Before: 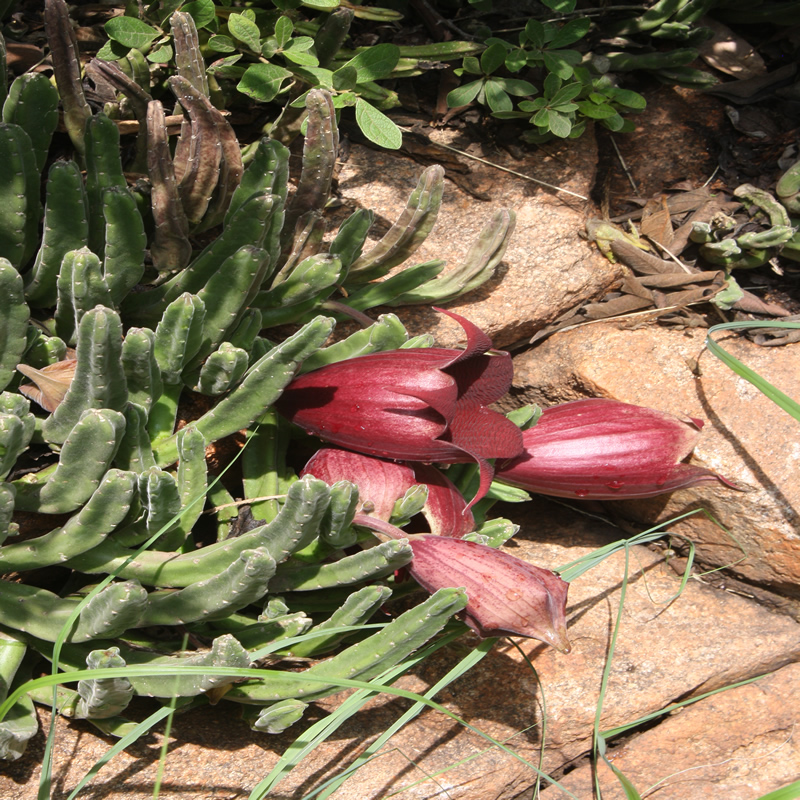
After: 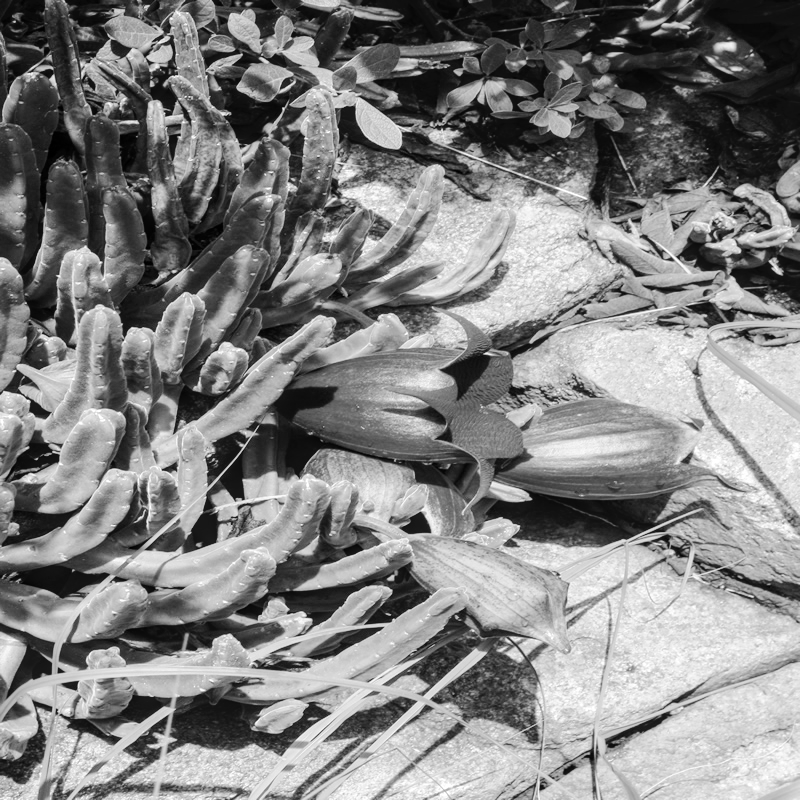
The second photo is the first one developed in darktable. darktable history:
tone curve: curves: ch0 [(0, 0) (0.003, 0.014) (0.011, 0.017) (0.025, 0.023) (0.044, 0.035) (0.069, 0.04) (0.1, 0.062) (0.136, 0.099) (0.177, 0.152) (0.224, 0.214) (0.277, 0.291) (0.335, 0.383) (0.399, 0.487) (0.468, 0.581) (0.543, 0.662) (0.623, 0.738) (0.709, 0.802) (0.801, 0.871) (0.898, 0.936) (1, 1)], preserve colors none
color balance rgb: perceptual saturation grading › global saturation 25%, perceptual brilliance grading › mid-tones 10%, perceptual brilliance grading › shadows 15%, global vibrance 20%
monochrome: on, module defaults
local contrast: on, module defaults
